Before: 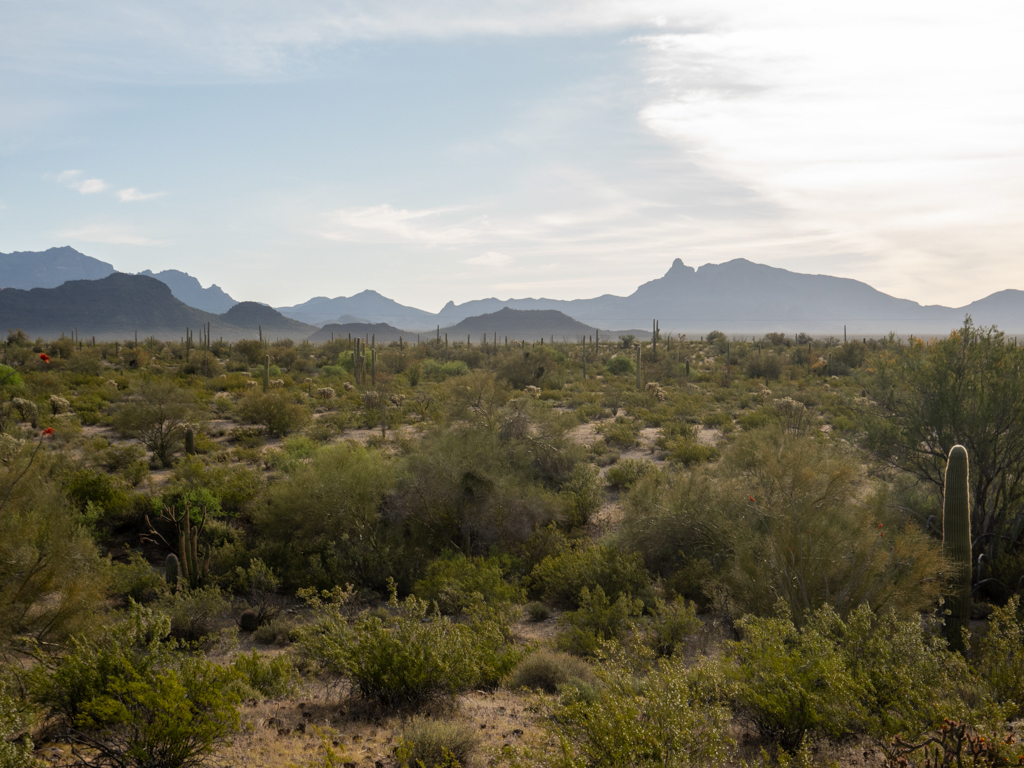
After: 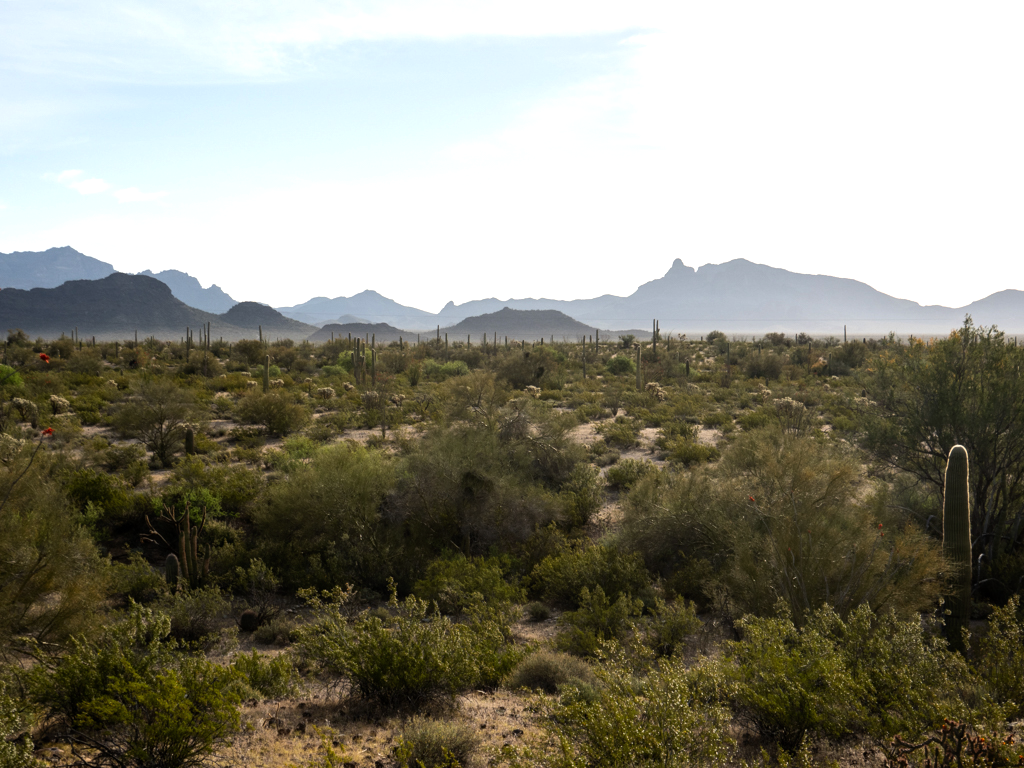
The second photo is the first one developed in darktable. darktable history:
tone equalizer: -8 EV -0.713 EV, -7 EV -0.719 EV, -6 EV -0.581 EV, -5 EV -0.383 EV, -3 EV 0.393 EV, -2 EV 0.6 EV, -1 EV 0.692 EV, +0 EV 0.765 EV, edges refinement/feathering 500, mask exposure compensation -1.57 EV, preserve details no
